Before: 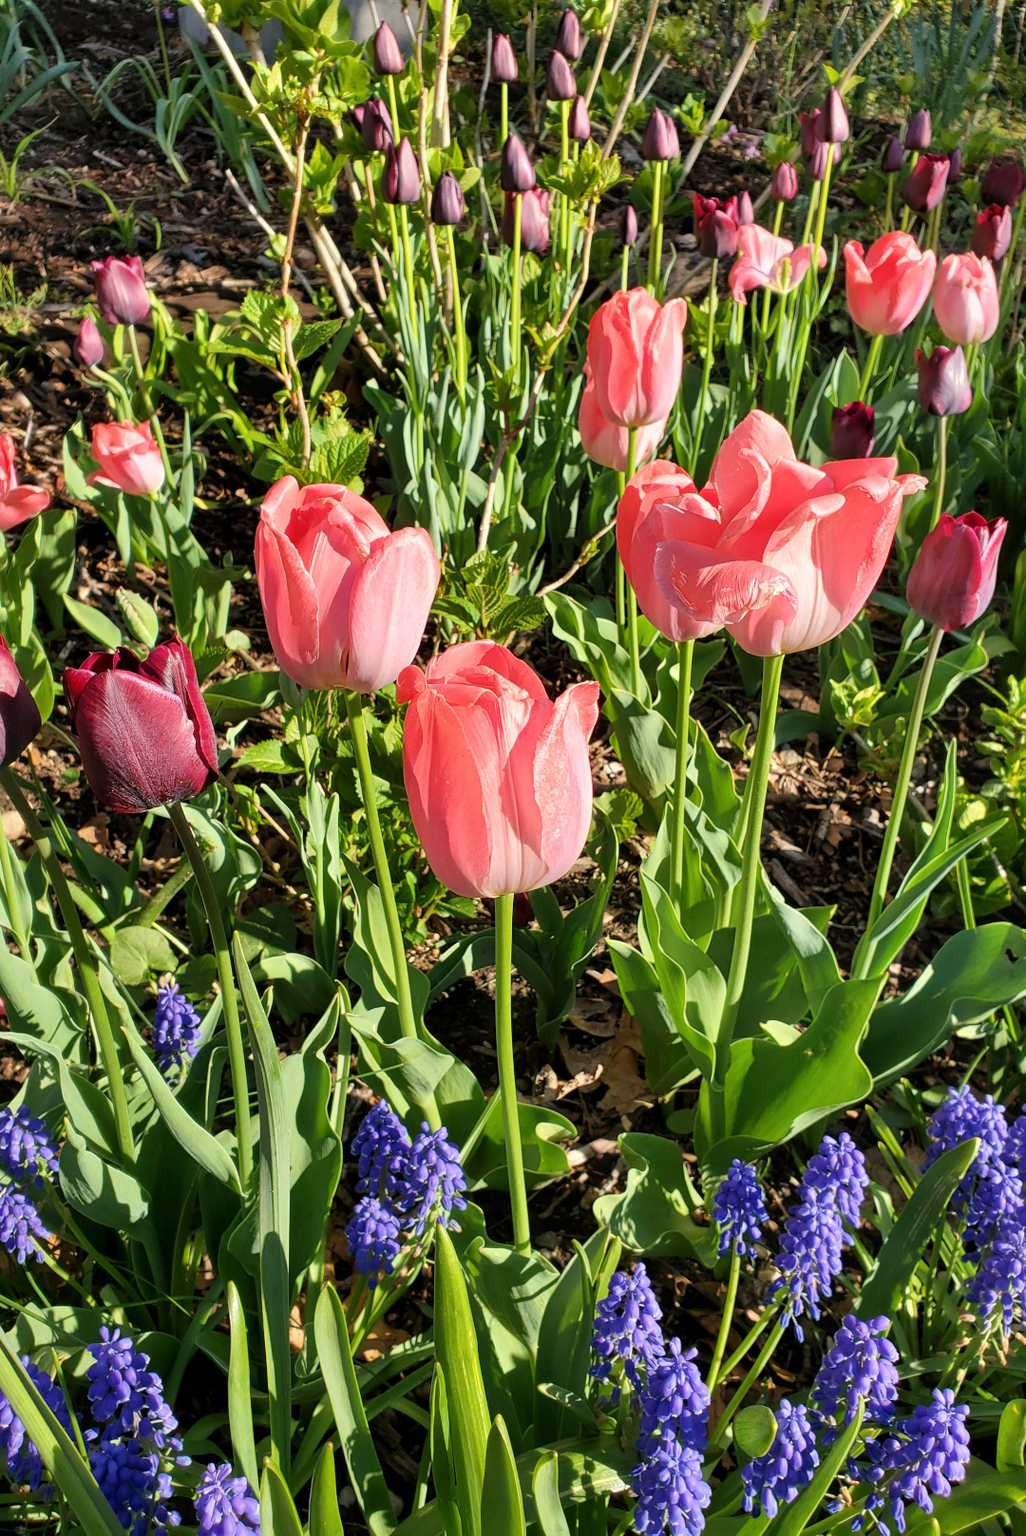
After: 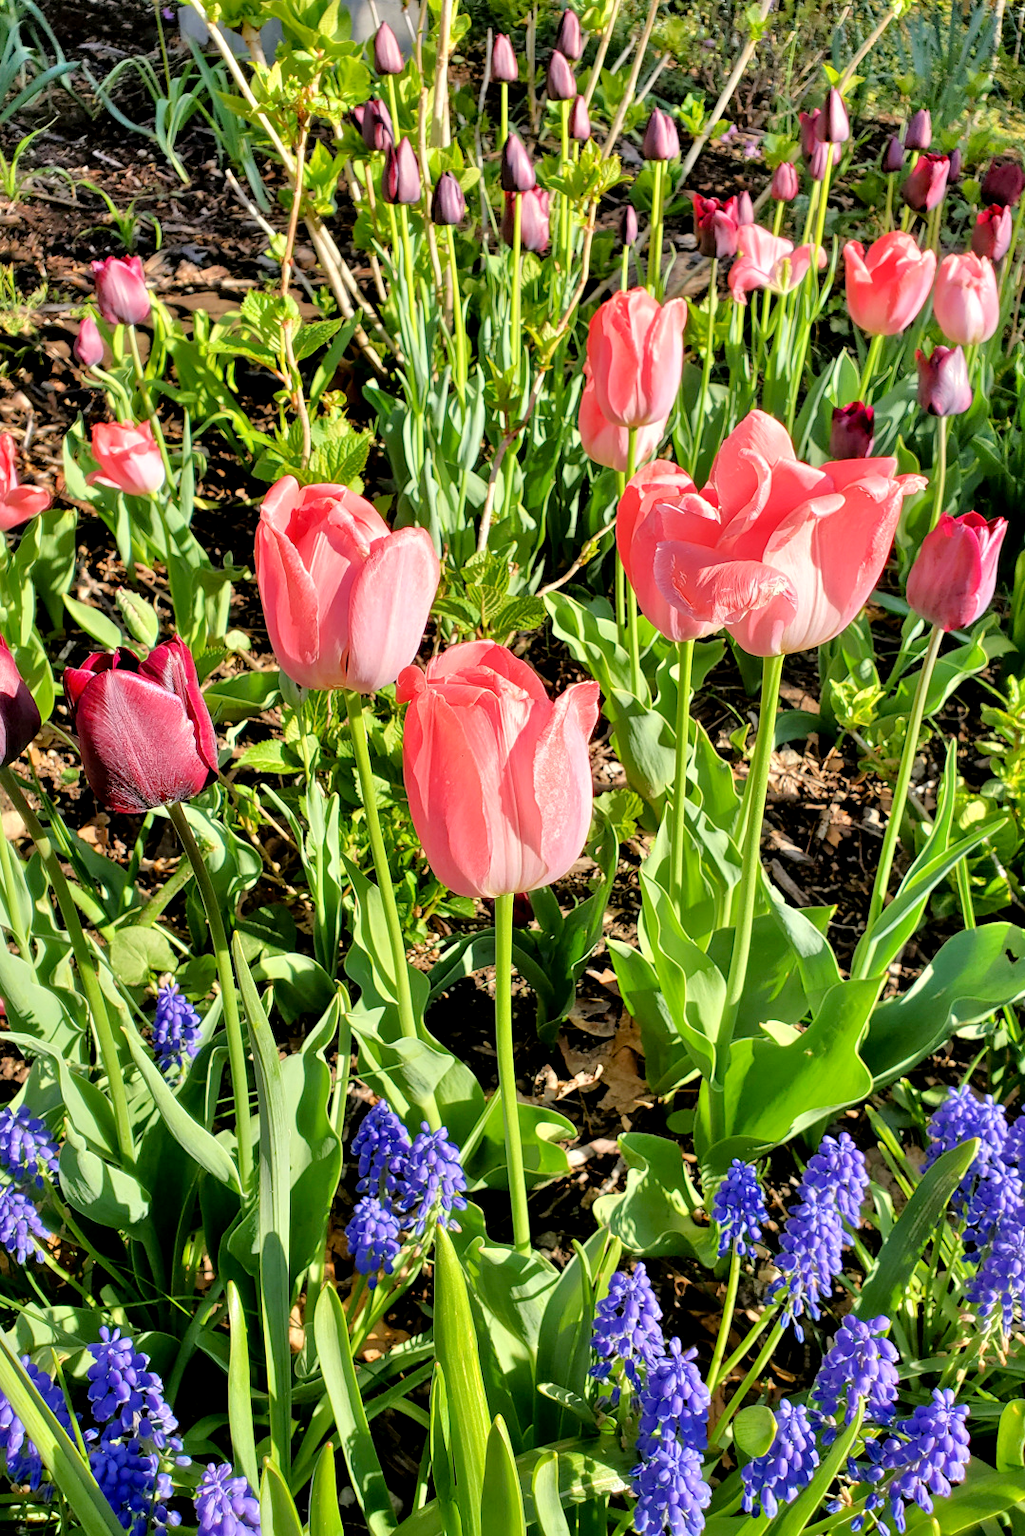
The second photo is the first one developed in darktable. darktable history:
exposure: black level correction 0.005, exposure 0.014 EV, compensate highlight preservation false
tone equalizer: -7 EV 0.15 EV, -6 EV 0.6 EV, -5 EV 1.15 EV, -4 EV 1.33 EV, -3 EV 1.15 EV, -2 EV 0.6 EV, -1 EV 0.15 EV, mask exposure compensation -0.5 EV
